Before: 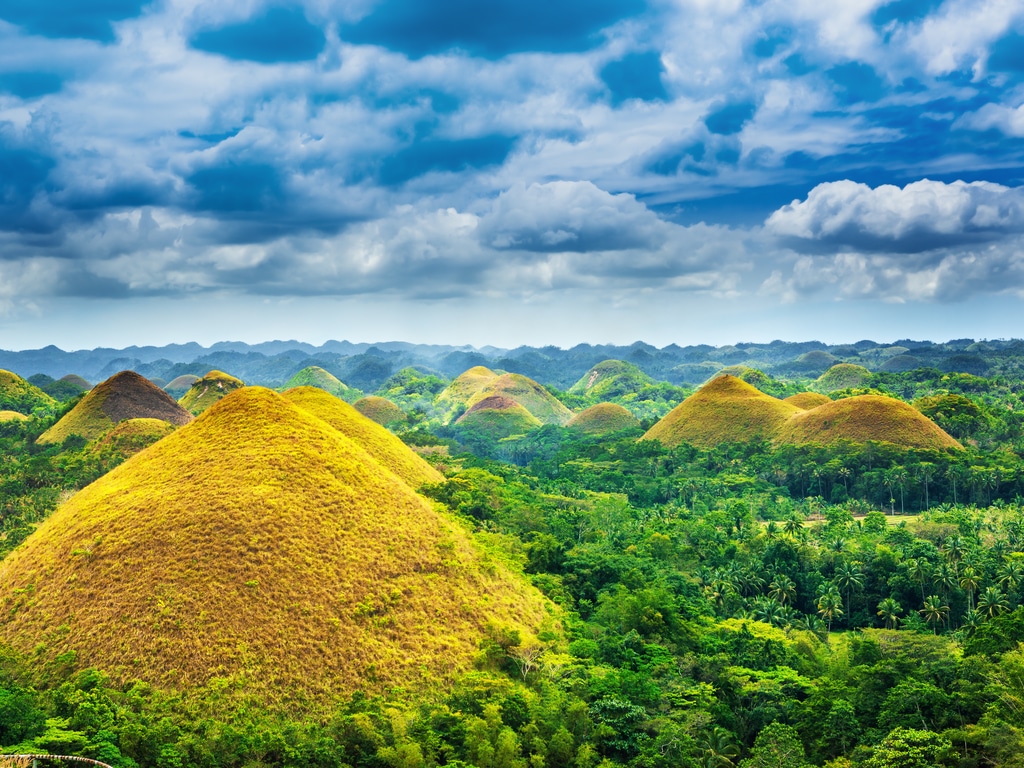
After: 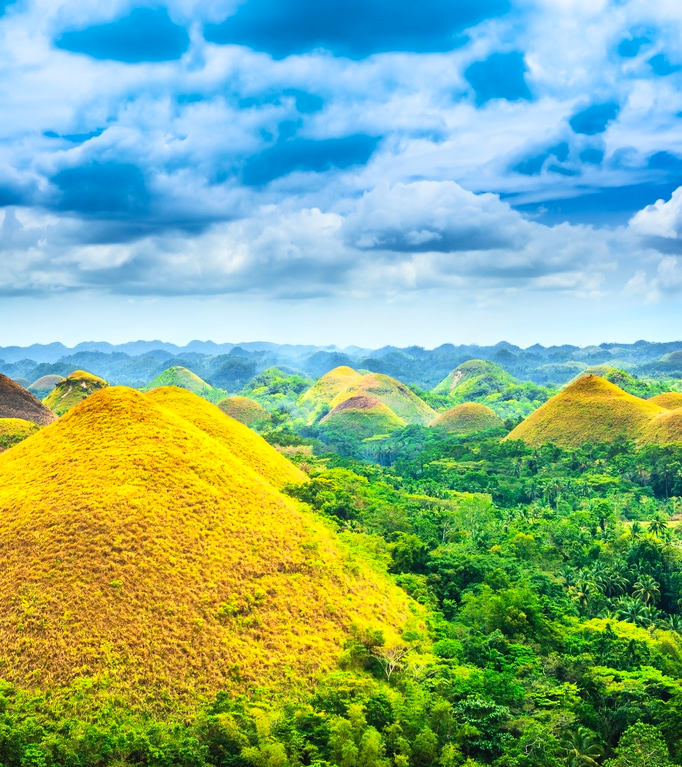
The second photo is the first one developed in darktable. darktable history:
contrast brightness saturation: contrast 0.196, brightness 0.156, saturation 0.218
crop and rotate: left 13.333%, right 20.039%
